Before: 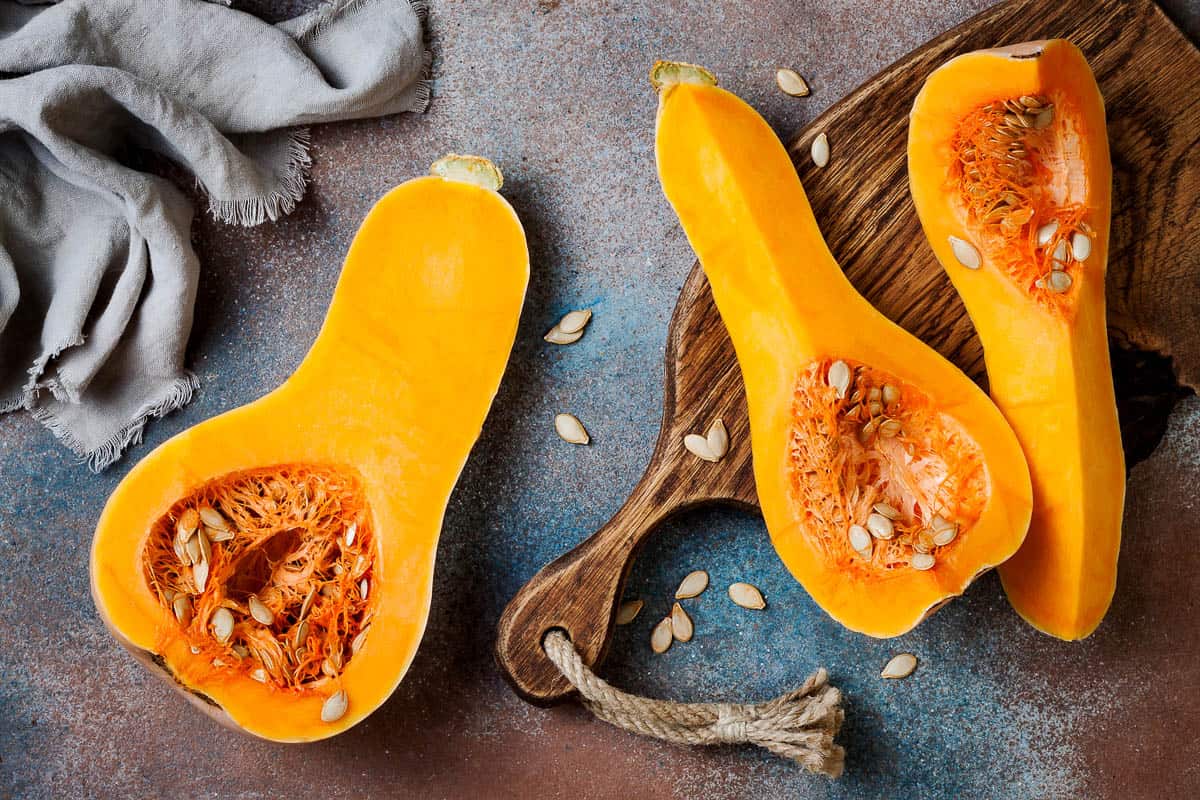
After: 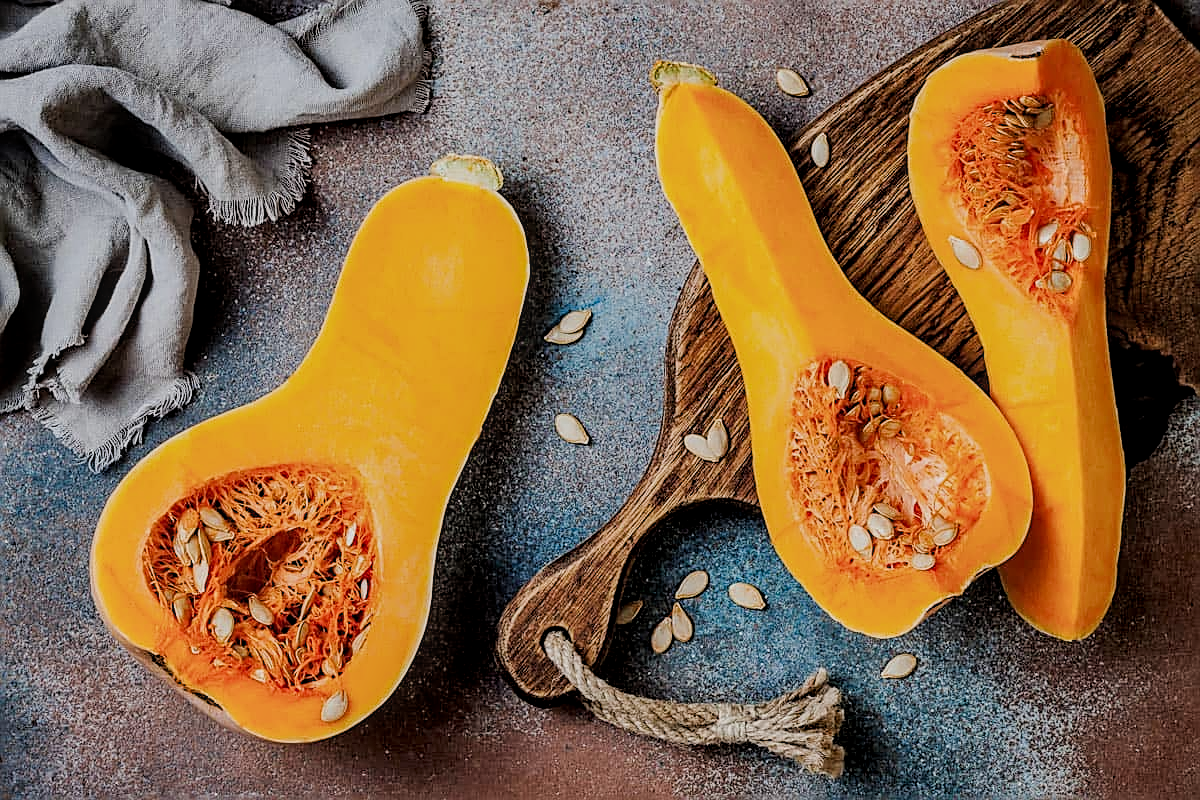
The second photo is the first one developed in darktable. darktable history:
sharpen: amount 0.901
local contrast: on, module defaults
filmic rgb: black relative exposure -7.65 EV, white relative exposure 4.56 EV, hardness 3.61
